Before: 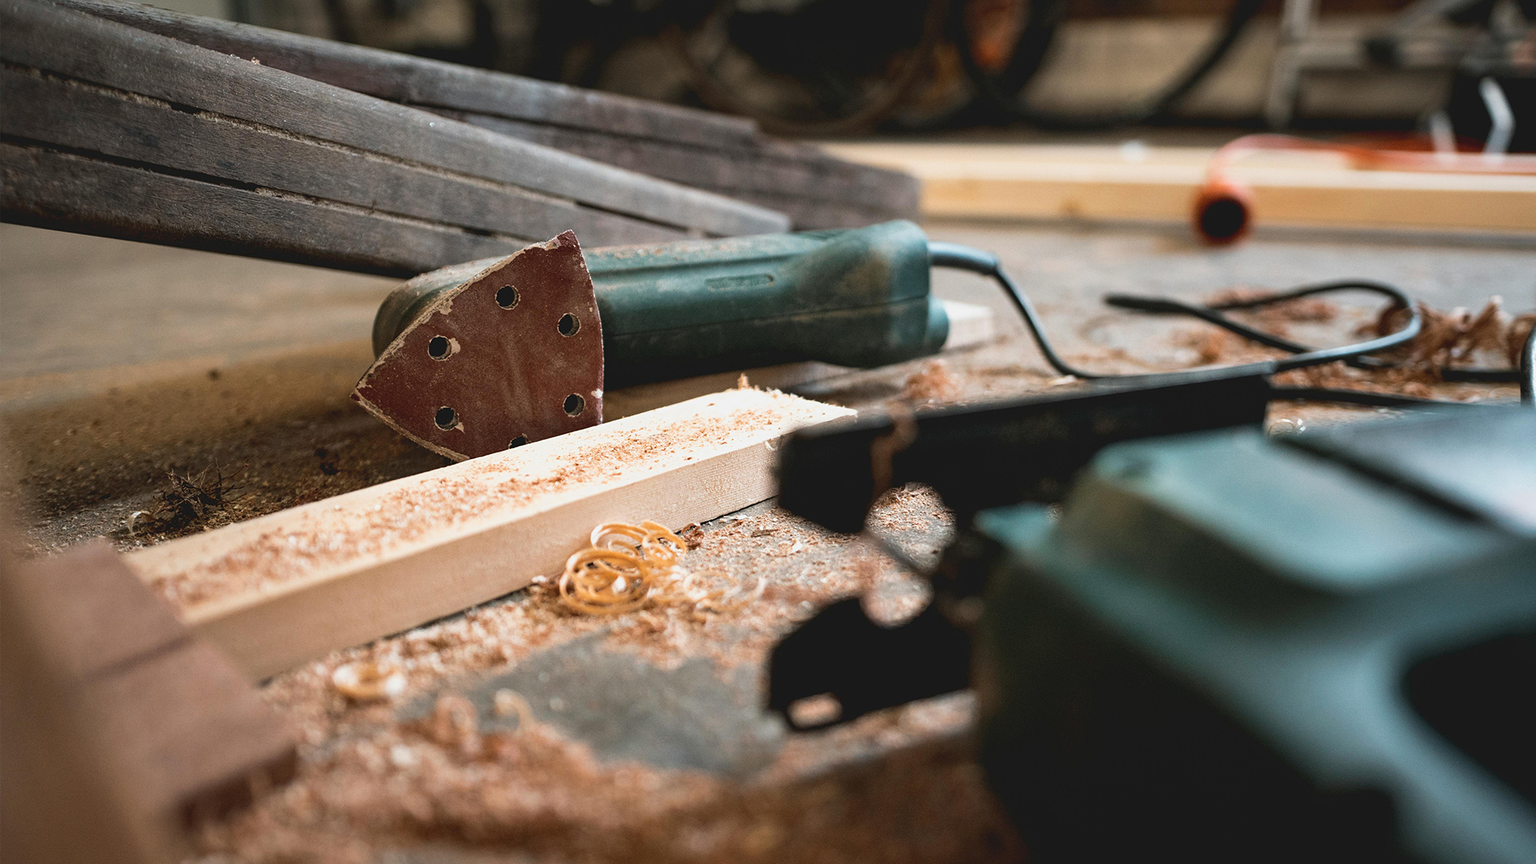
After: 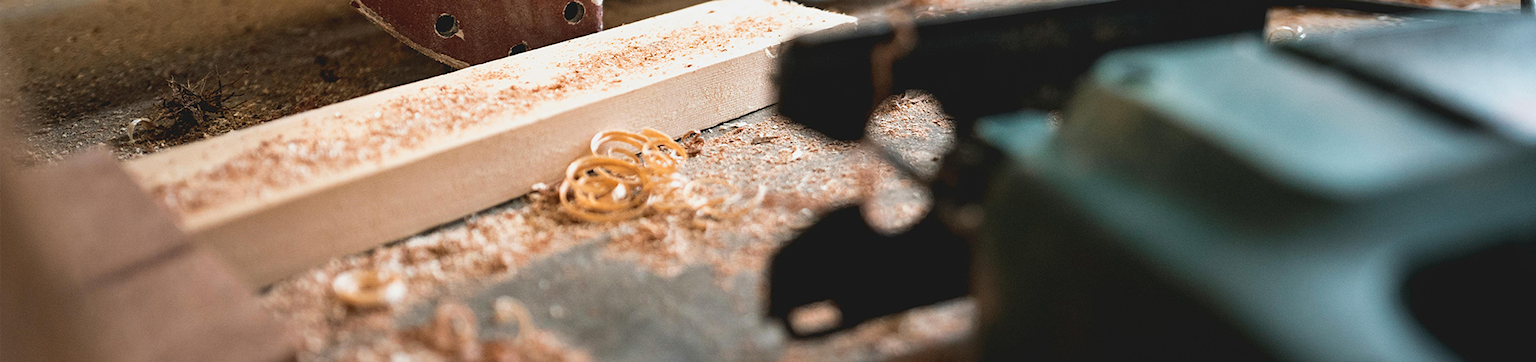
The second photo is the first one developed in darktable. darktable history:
tone equalizer: on, module defaults
crop: top 45.551%, bottom 12.262%
